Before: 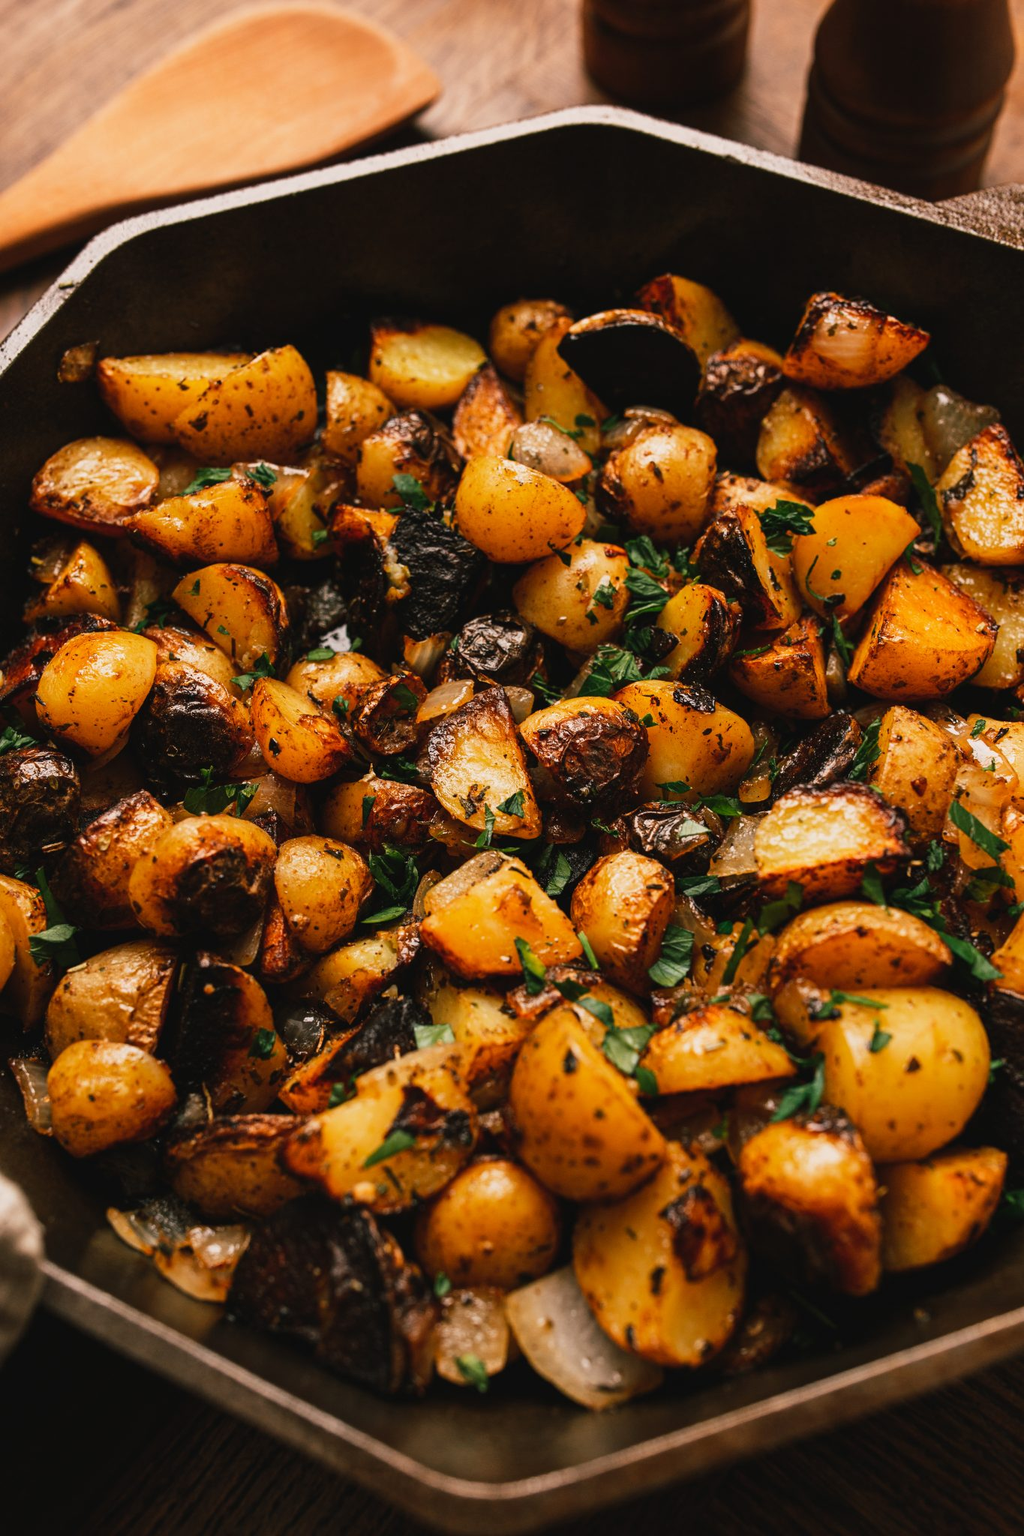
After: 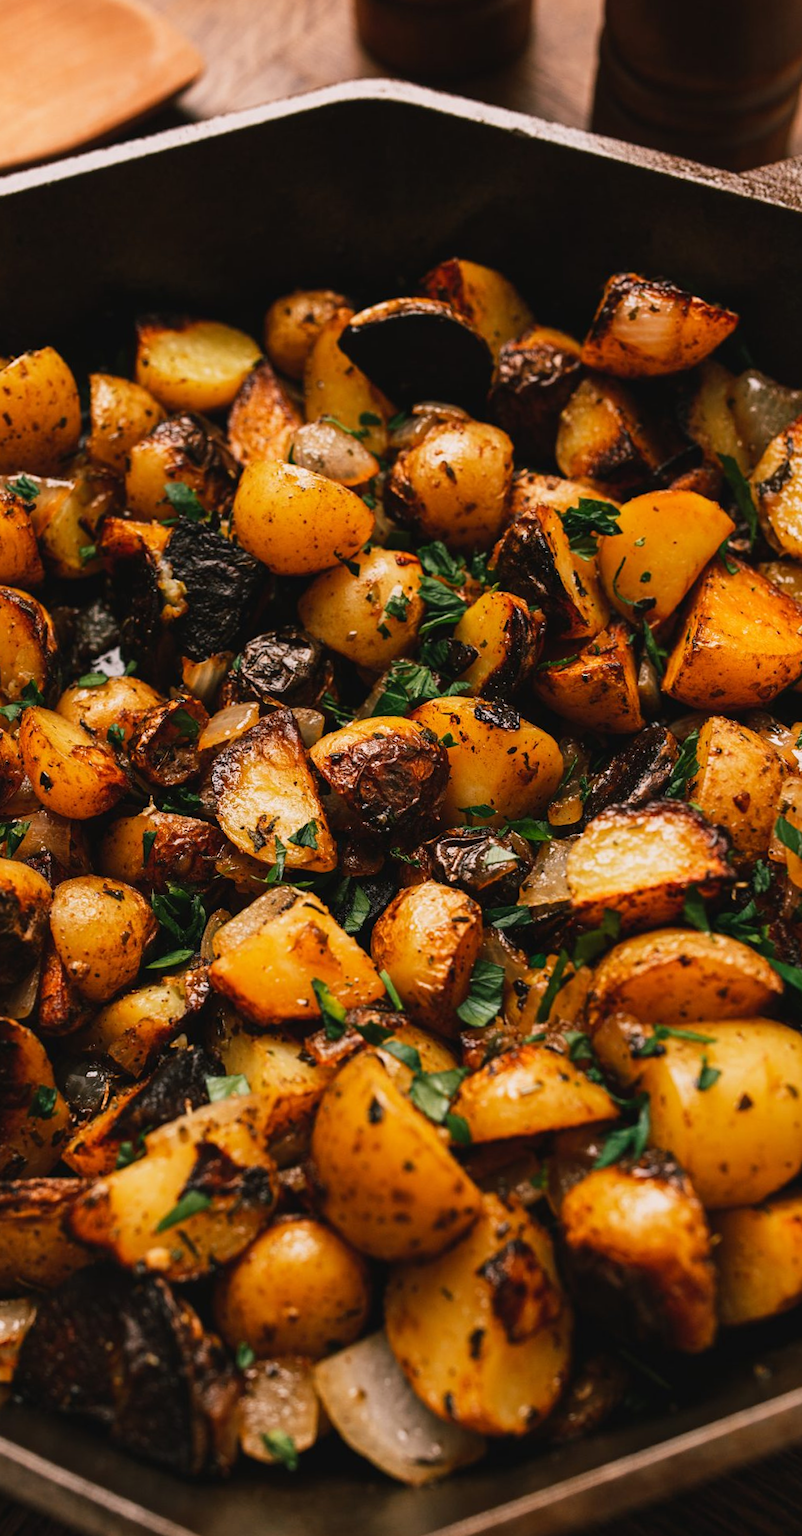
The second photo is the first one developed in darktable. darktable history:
crop and rotate: left 24.034%, top 2.838%, right 6.406%, bottom 6.299%
white balance: red 1.004, blue 1.024
rotate and perspective: rotation -1.77°, lens shift (horizontal) 0.004, automatic cropping off
